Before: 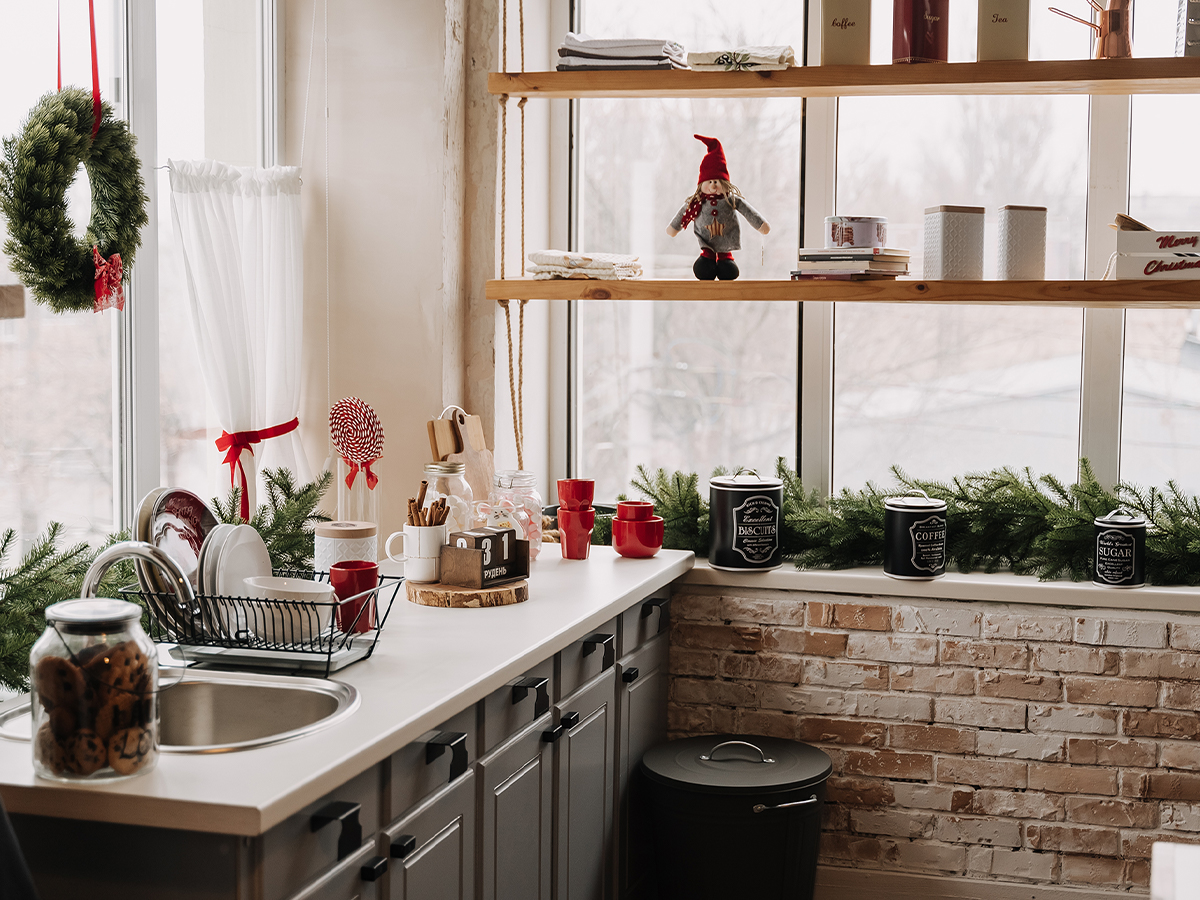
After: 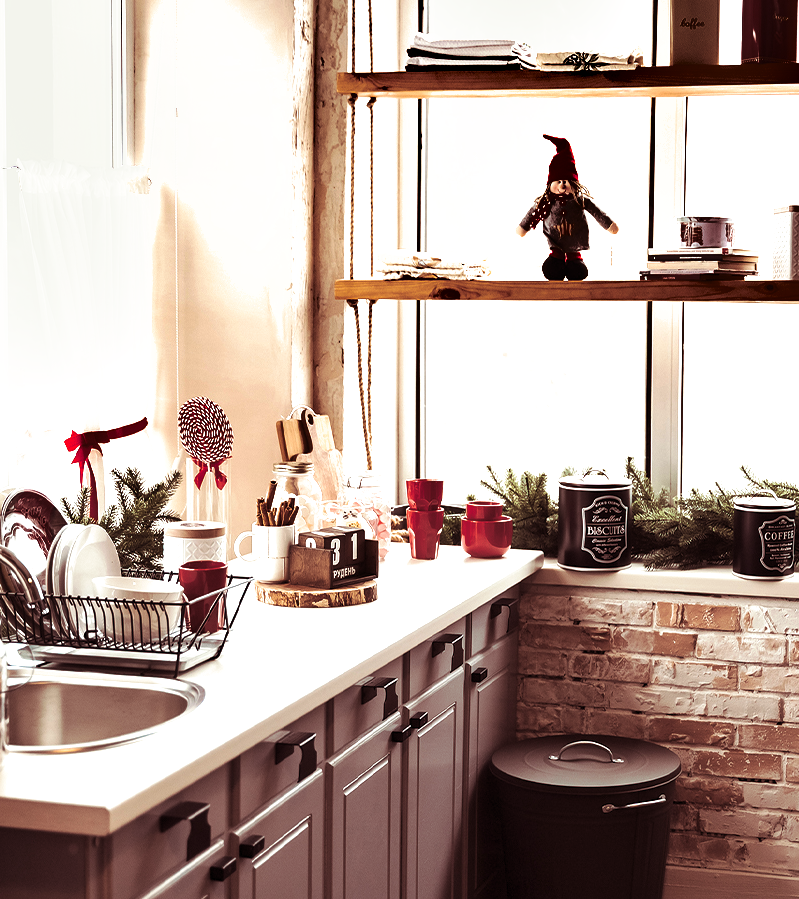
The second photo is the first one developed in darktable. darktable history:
crop and rotate: left 12.648%, right 20.685%
split-toning: on, module defaults
shadows and highlights: soften with gaussian
exposure: black level correction 0.001, exposure 1.05 EV, compensate exposure bias true, compensate highlight preservation false
